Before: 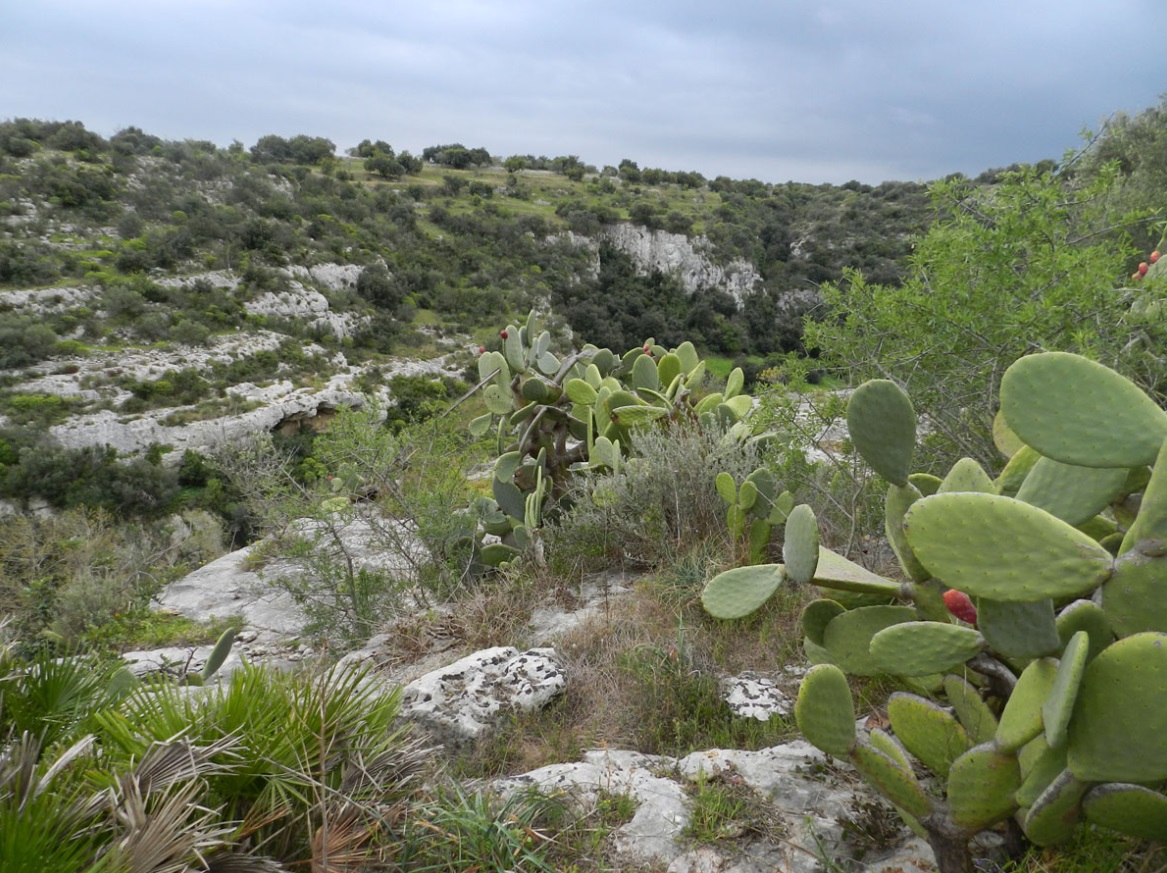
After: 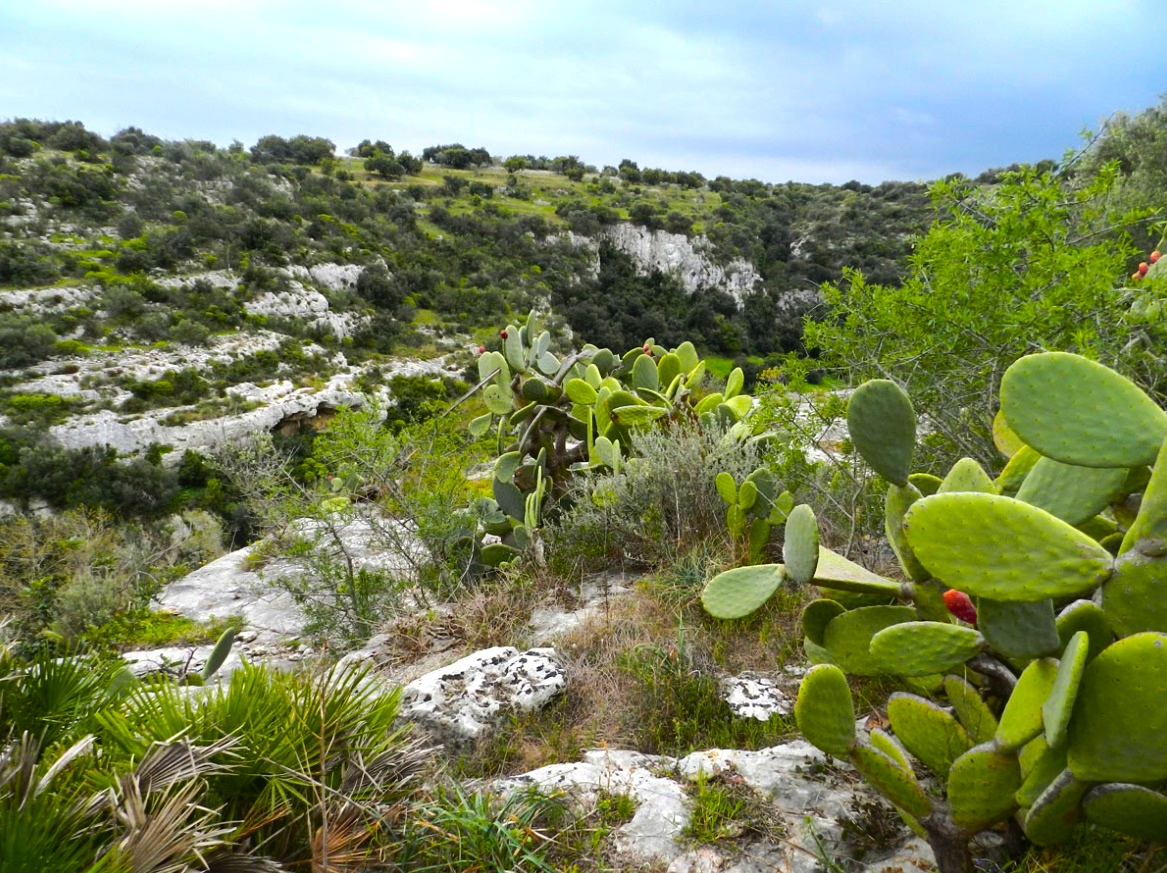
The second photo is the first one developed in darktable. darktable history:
color balance rgb: linear chroma grading › global chroma 25.493%, perceptual saturation grading › global saturation 31.156%, perceptual brilliance grading › highlights 17.265%, perceptual brilliance grading › mid-tones 31.826%, perceptual brilliance grading › shadows -30.858%
